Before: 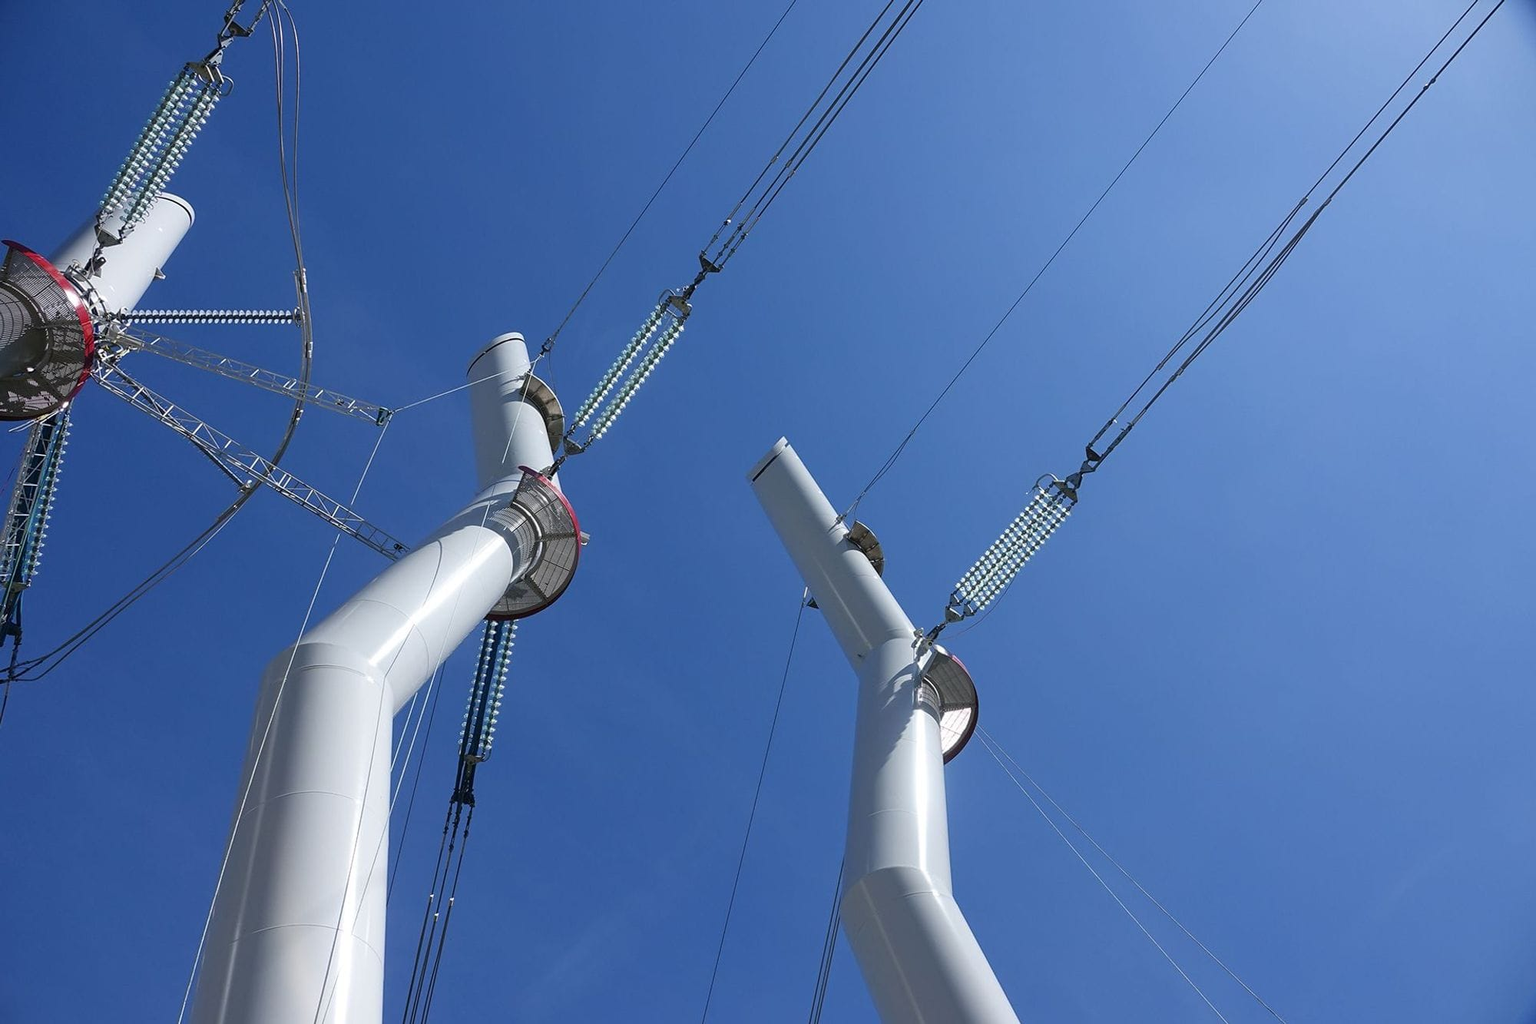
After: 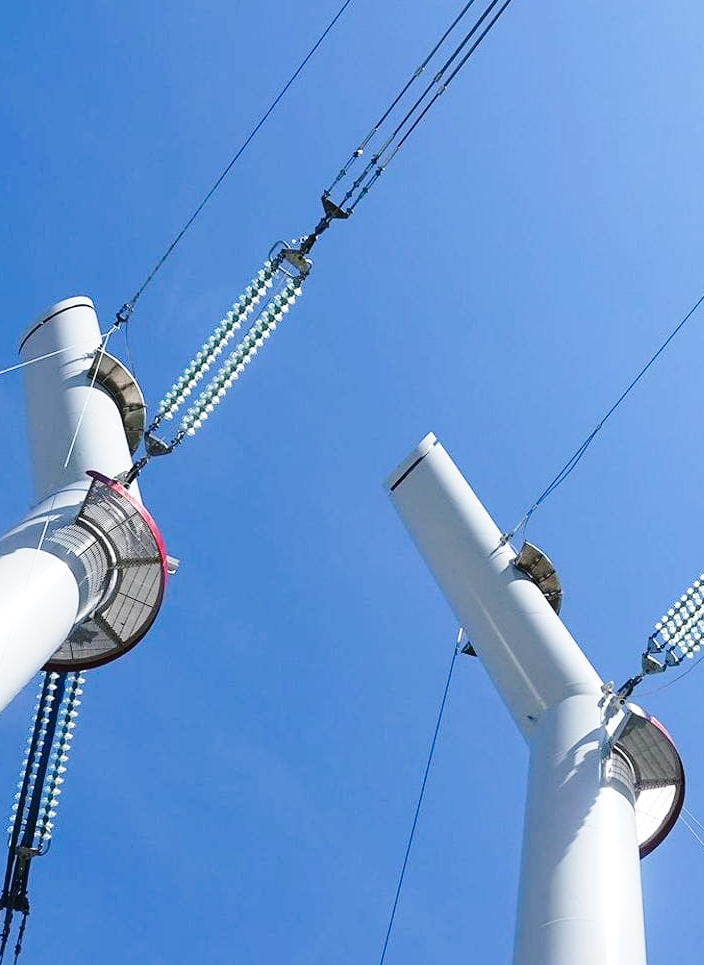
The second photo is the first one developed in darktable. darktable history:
crop and rotate: left 29.476%, top 10.214%, right 35.32%, bottom 17.333%
base curve: curves: ch0 [(0, 0) (0.032, 0.037) (0.105, 0.228) (0.435, 0.76) (0.856, 0.983) (1, 1)], preserve colors none
